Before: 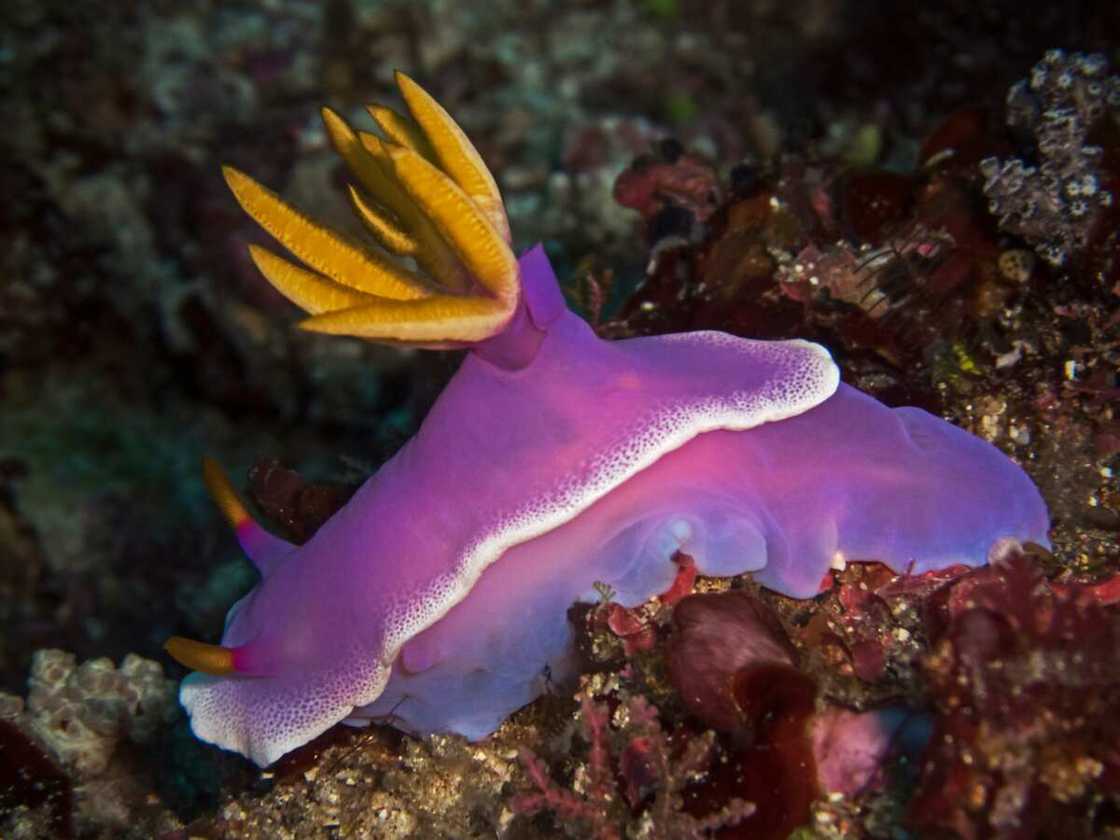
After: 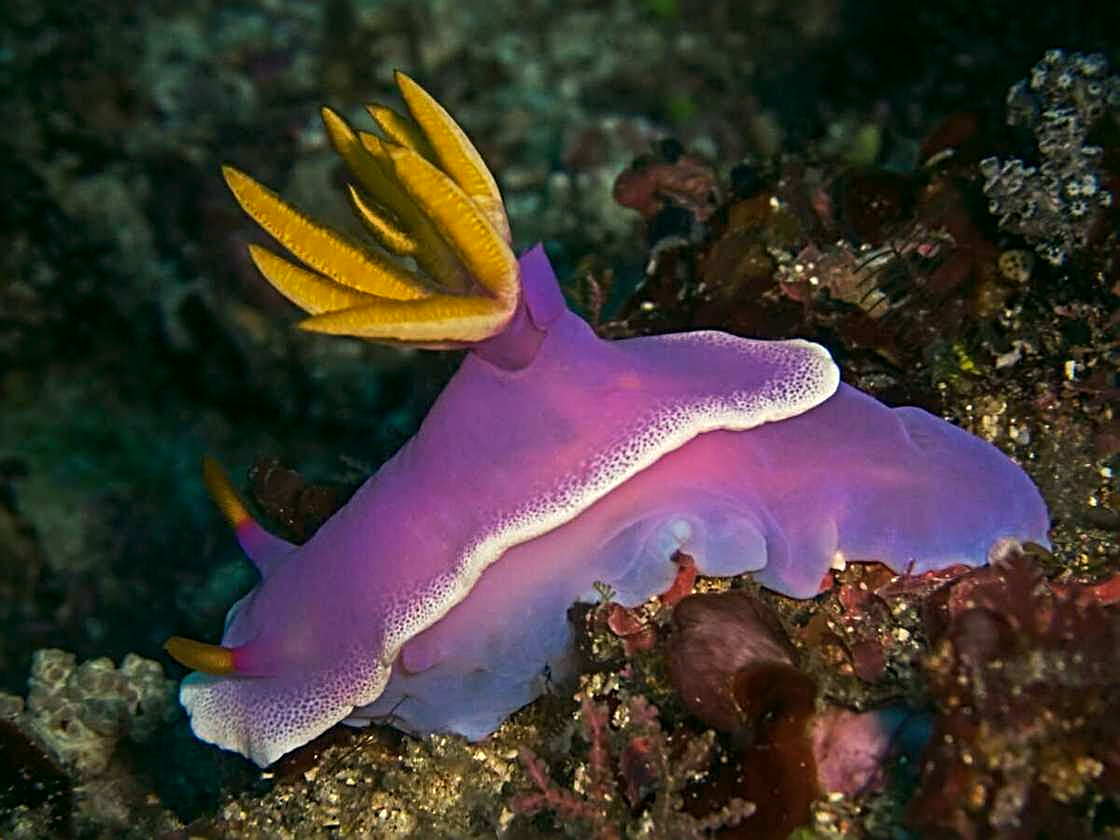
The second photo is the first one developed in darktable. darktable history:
sharpen: radius 2.821, amount 0.713
color correction: highlights a* -0.338, highlights b* 9.2, shadows a* -9.16, shadows b* 0.529
